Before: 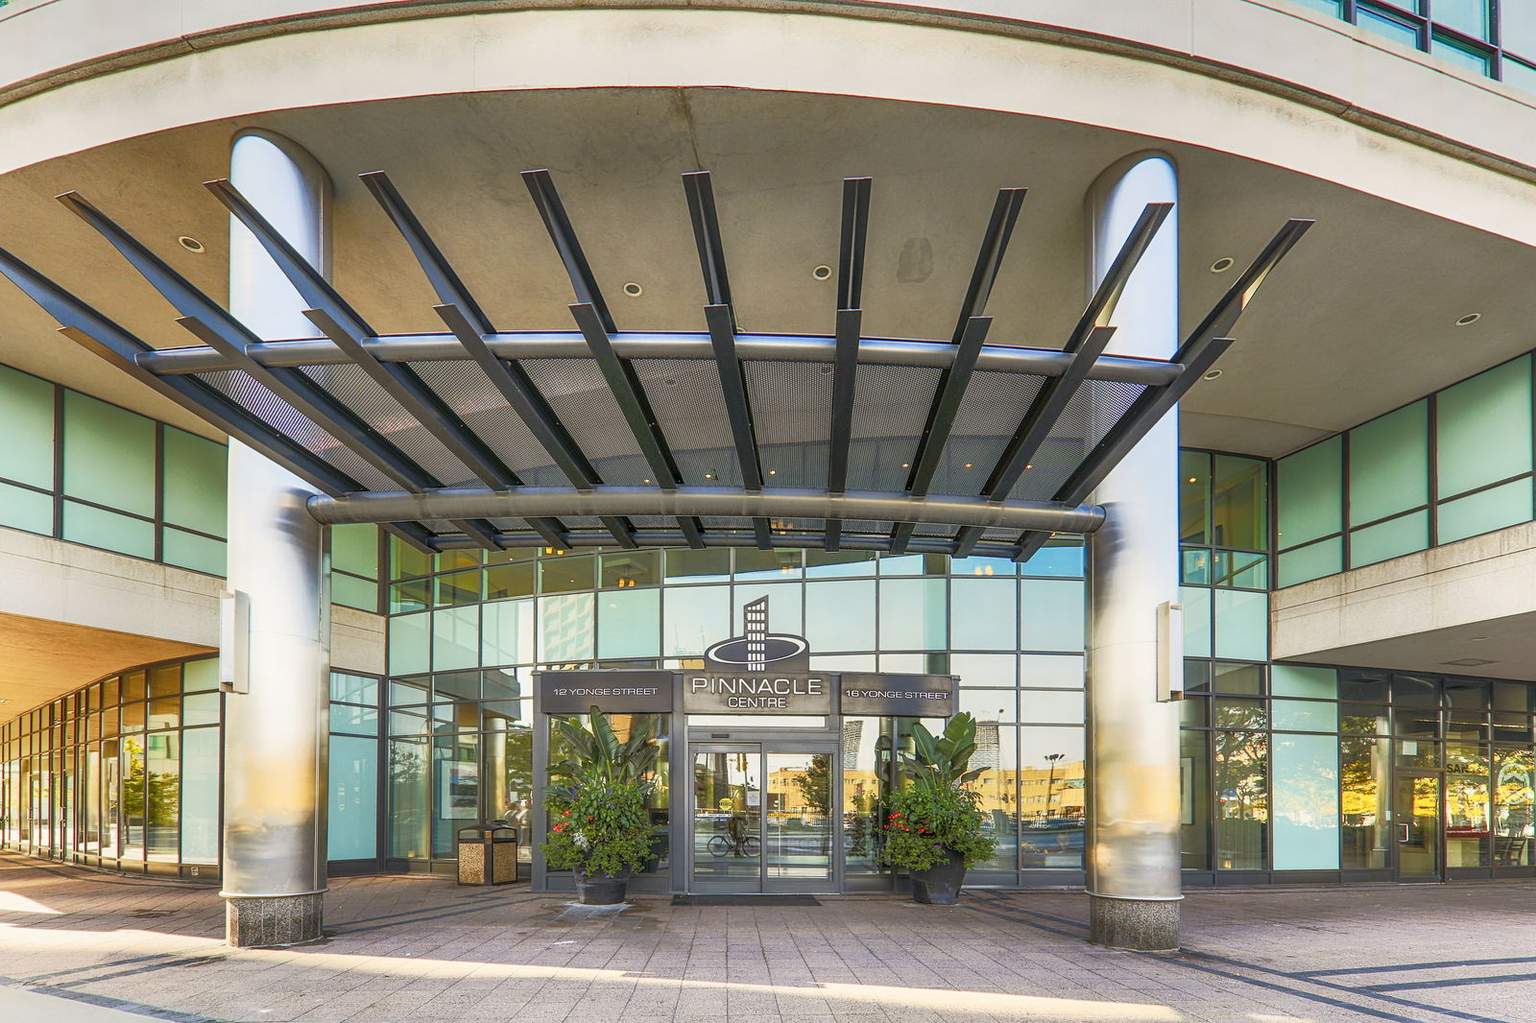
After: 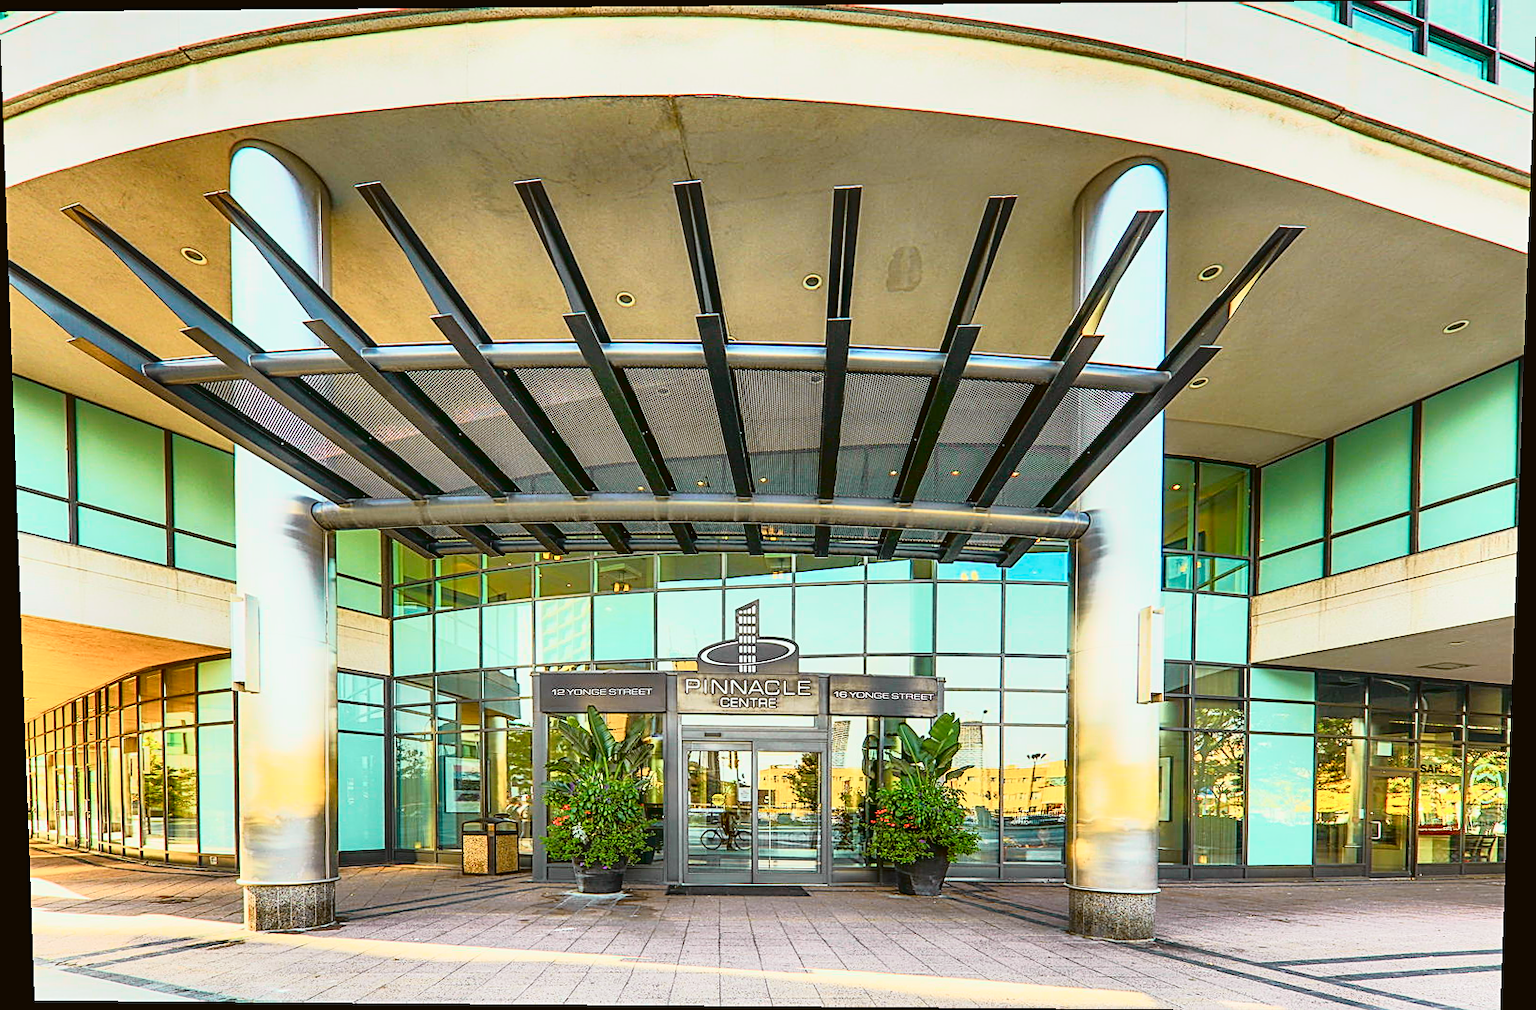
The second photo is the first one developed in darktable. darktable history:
tone curve: curves: ch0 [(0, 0.022) (0.177, 0.086) (0.392, 0.438) (0.704, 0.844) (0.858, 0.938) (1, 0.981)]; ch1 [(0, 0) (0.402, 0.36) (0.476, 0.456) (0.498, 0.497) (0.518, 0.521) (0.58, 0.598) (0.619, 0.65) (0.692, 0.737) (1, 1)]; ch2 [(0, 0) (0.415, 0.438) (0.483, 0.499) (0.503, 0.503) (0.526, 0.532) (0.563, 0.604) (0.626, 0.697) (0.699, 0.753) (0.997, 0.858)], color space Lab, independent channels
color correction: saturation 0.99
color balance: lift [1.004, 1.002, 1.002, 0.998], gamma [1, 1.007, 1.002, 0.993], gain [1, 0.977, 1.013, 1.023], contrast -3.64%
rotate and perspective: lens shift (vertical) 0.048, lens shift (horizontal) -0.024, automatic cropping off
sharpen: on, module defaults
